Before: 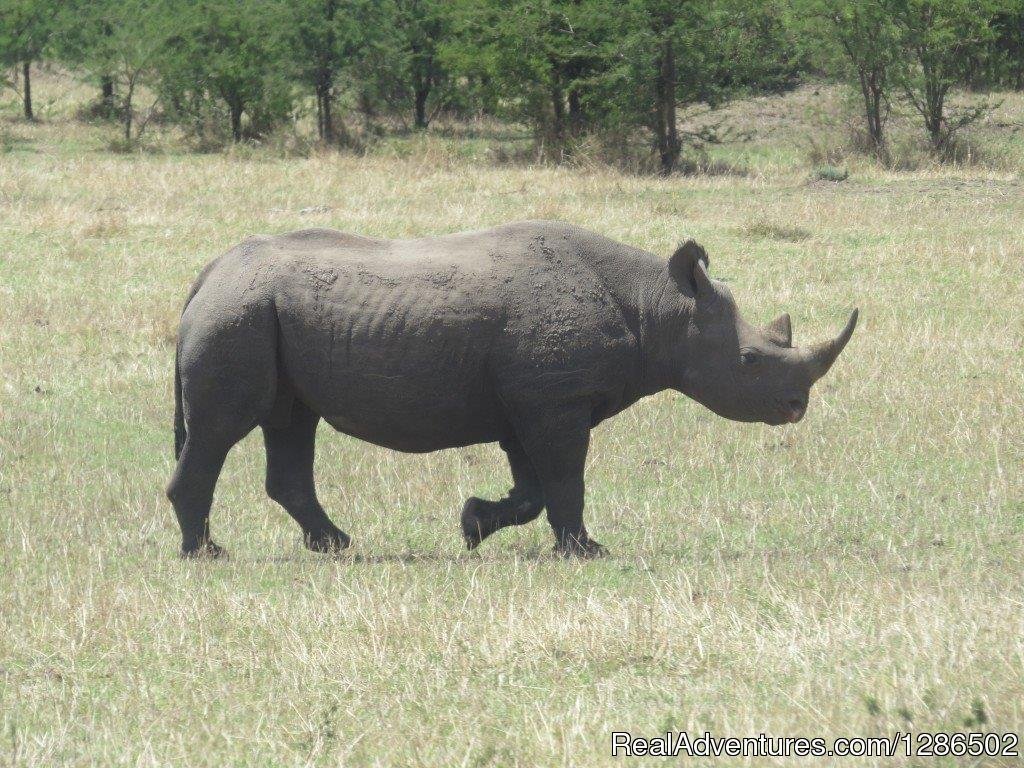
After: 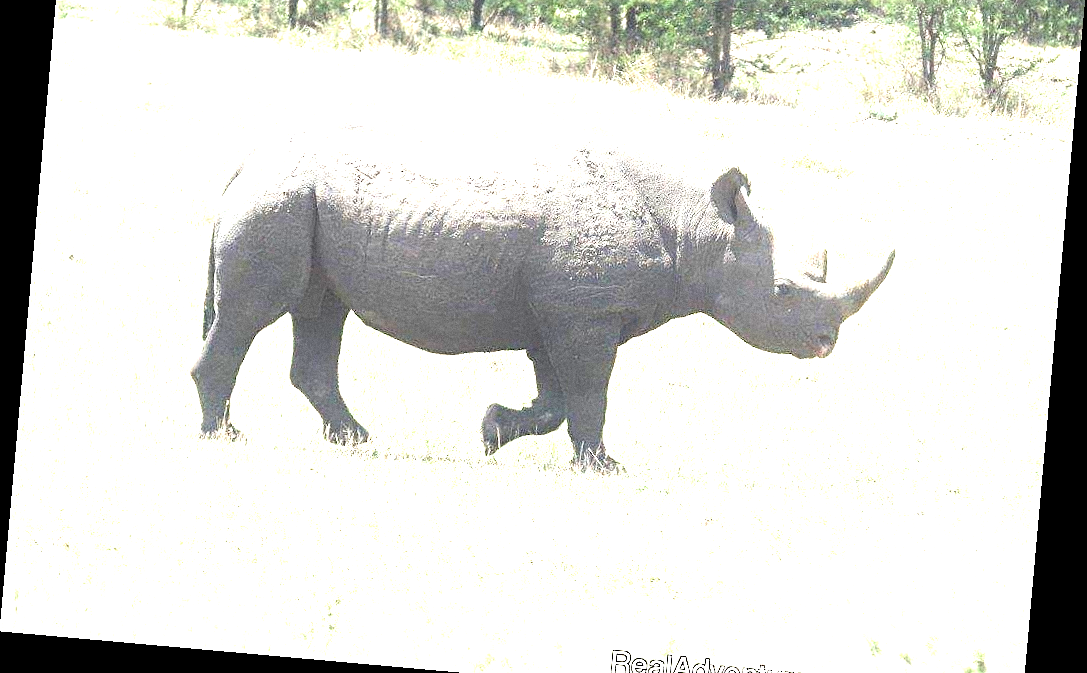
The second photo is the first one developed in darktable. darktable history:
crop and rotate: top 15.774%, bottom 5.506%
exposure: exposure 2.25 EV, compensate highlight preservation false
sharpen: on, module defaults
grain: coarseness 0.47 ISO
rotate and perspective: rotation 5.12°, automatic cropping off
